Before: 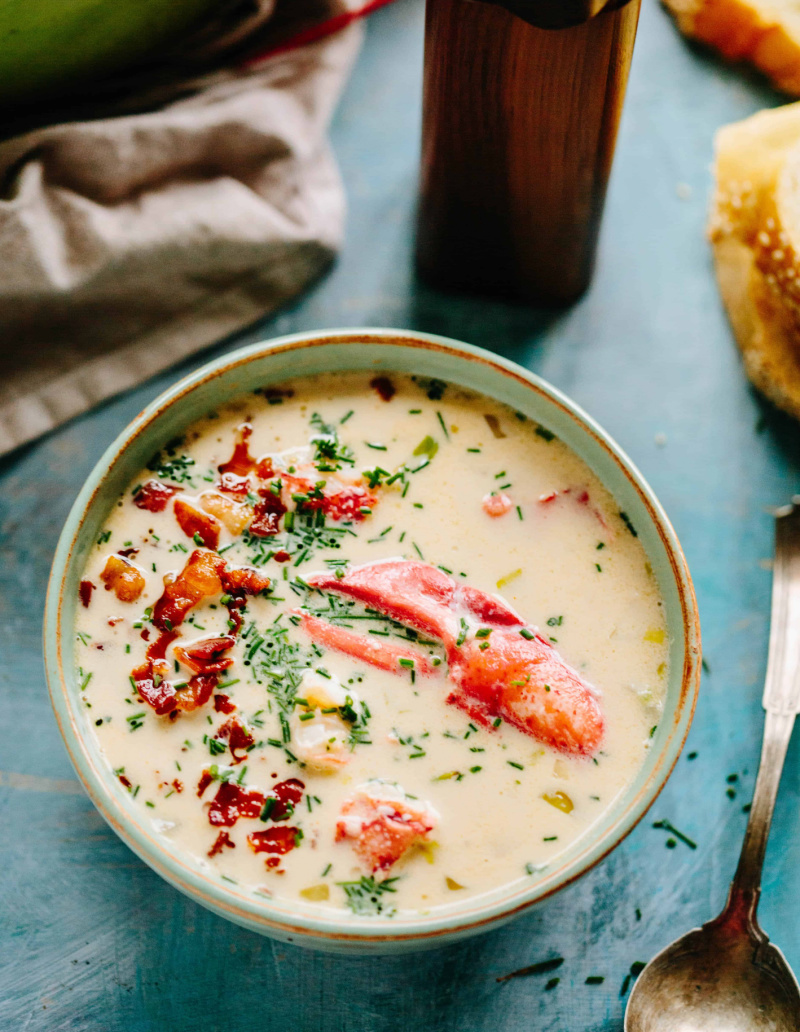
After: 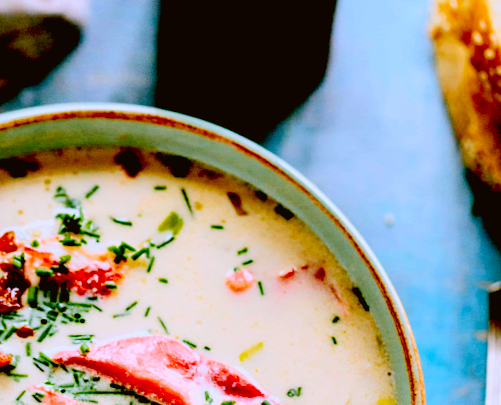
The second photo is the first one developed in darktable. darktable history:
color balance: lift [1.004, 1.002, 1.002, 0.998], gamma [1, 1.007, 1.002, 0.993], gain [1, 0.977, 1.013, 1.023], contrast -3.64%
color calibration: output R [1.063, -0.012, -0.003, 0], output B [-0.079, 0.047, 1, 0], illuminant custom, x 0.389, y 0.387, temperature 3838.64 K
exposure: black level correction 0.056, compensate highlight preservation false
rotate and perspective: rotation -0.013°, lens shift (vertical) -0.027, lens shift (horizontal) 0.178, crop left 0.016, crop right 0.989, crop top 0.082, crop bottom 0.918
crop: left 36.005%, top 18.293%, right 0.31%, bottom 38.444%
tone curve: curves: ch0 [(0, 0) (0.128, 0.068) (0.292, 0.274) (0.46, 0.482) (0.653, 0.717) (0.819, 0.869) (0.998, 0.969)]; ch1 [(0, 0) (0.384, 0.365) (0.463, 0.45) (0.486, 0.486) (0.503, 0.504) (0.517, 0.517) (0.549, 0.572) (0.583, 0.615) (0.672, 0.699) (0.774, 0.817) (1, 1)]; ch2 [(0, 0) (0.374, 0.344) (0.446, 0.443) (0.494, 0.5) (0.527, 0.529) (0.565, 0.591) (0.644, 0.682) (1, 1)], color space Lab, independent channels, preserve colors none
